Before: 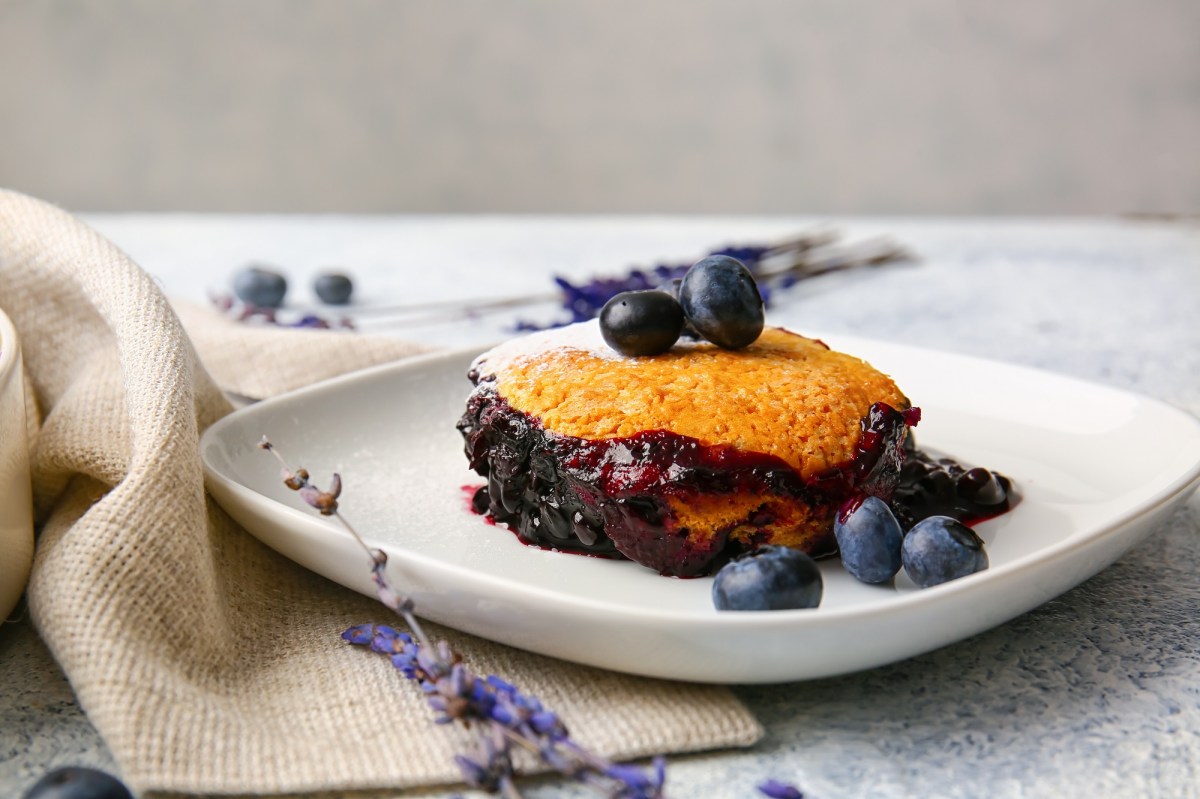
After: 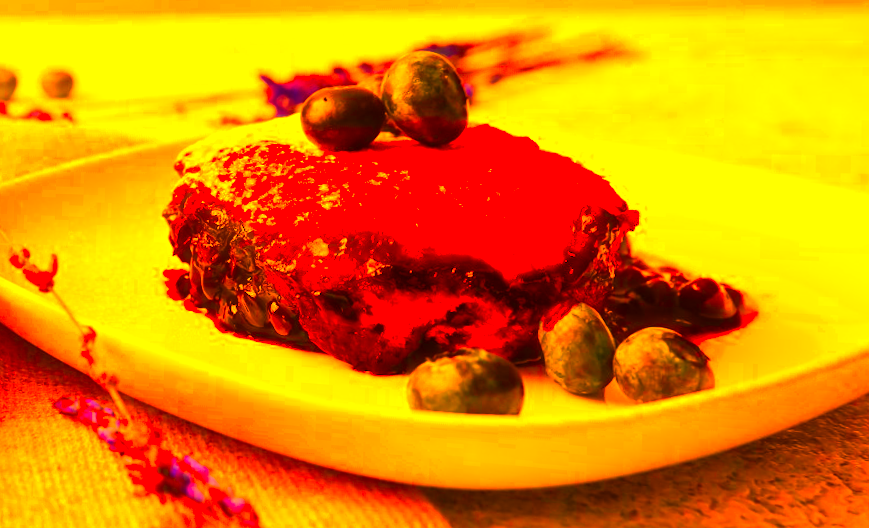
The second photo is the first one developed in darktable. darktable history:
color balance rgb: linear chroma grading › global chroma 9%, perceptual saturation grading › global saturation 36%, perceptual saturation grading › shadows 35%, perceptual brilliance grading › global brilliance 15%, perceptual brilliance grading › shadows -35%, global vibrance 15%
exposure: exposure 0.999 EV, compensate highlight preservation false
crop: left 16.871%, top 22.857%, right 9.116%
color correction: highlights a* 10.44, highlights b* 30.04, shadows a* 2.73, shadows b* 17.51, saturation 1.72
haze removal: strength -0.1, adaptive false
white balance: red 1.467, blue 0.684
rotate and perspective: rotation 1.69°, lens shift (vertical) -0.023, lens shift (horizontal) -0.291, crop left 0.025, crop right 0.988, crop top 0.092, crop bottom 0.842
